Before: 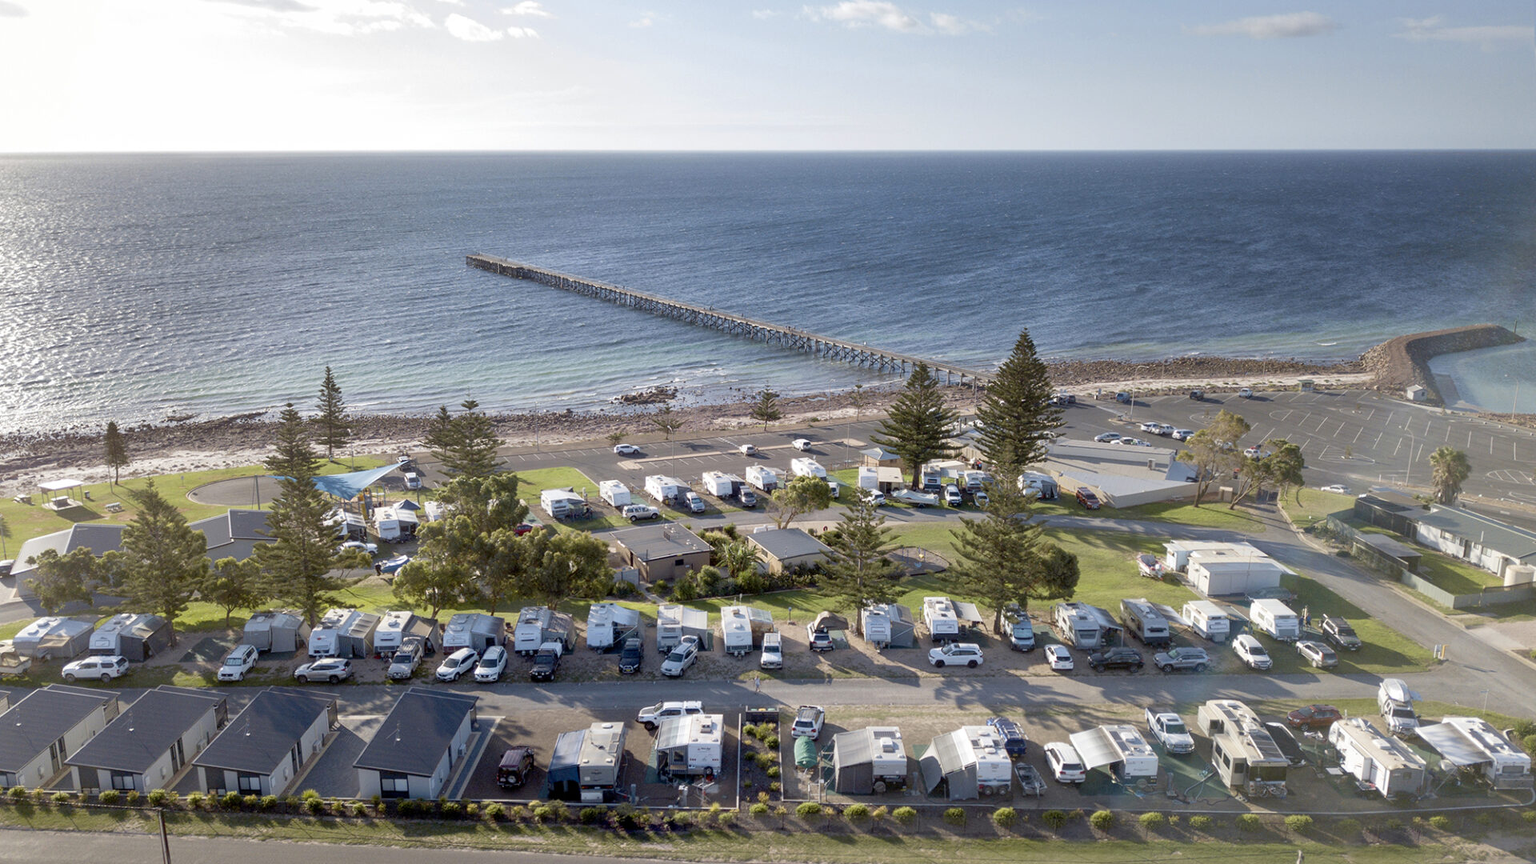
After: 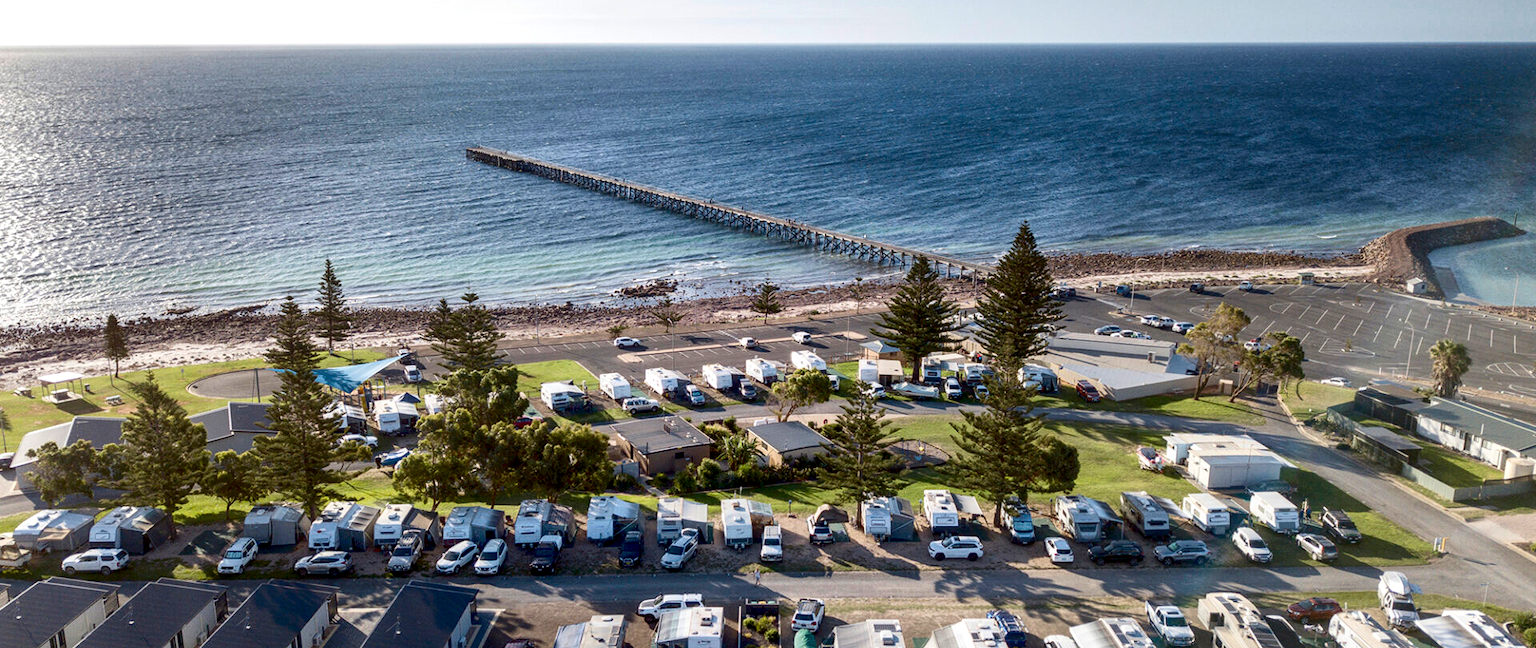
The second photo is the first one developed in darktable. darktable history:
crop and rotate: top 12.492%, bottom 12.49%
local contrast: on, module defaults
contrast brightness saturation: contrast 0.215, brightness -0.11, saturation 0.211
